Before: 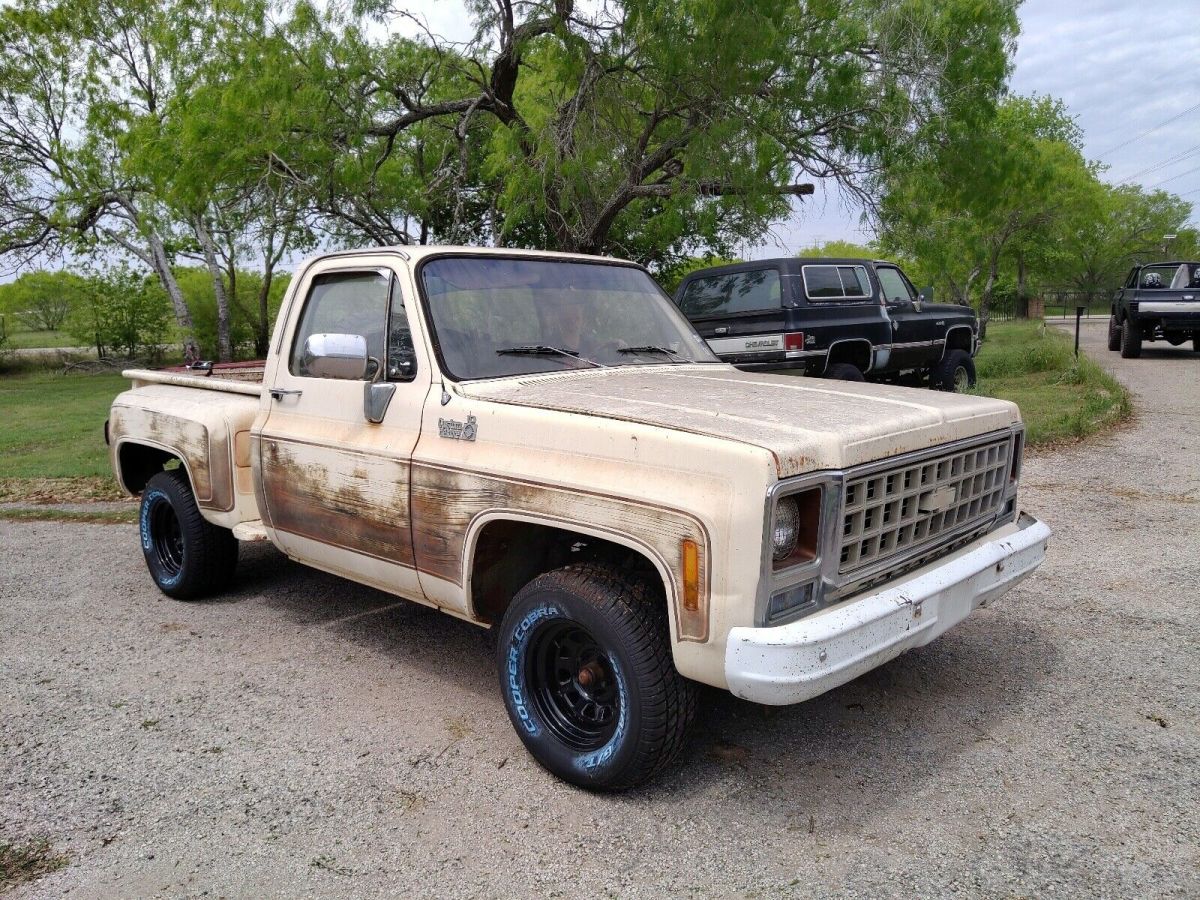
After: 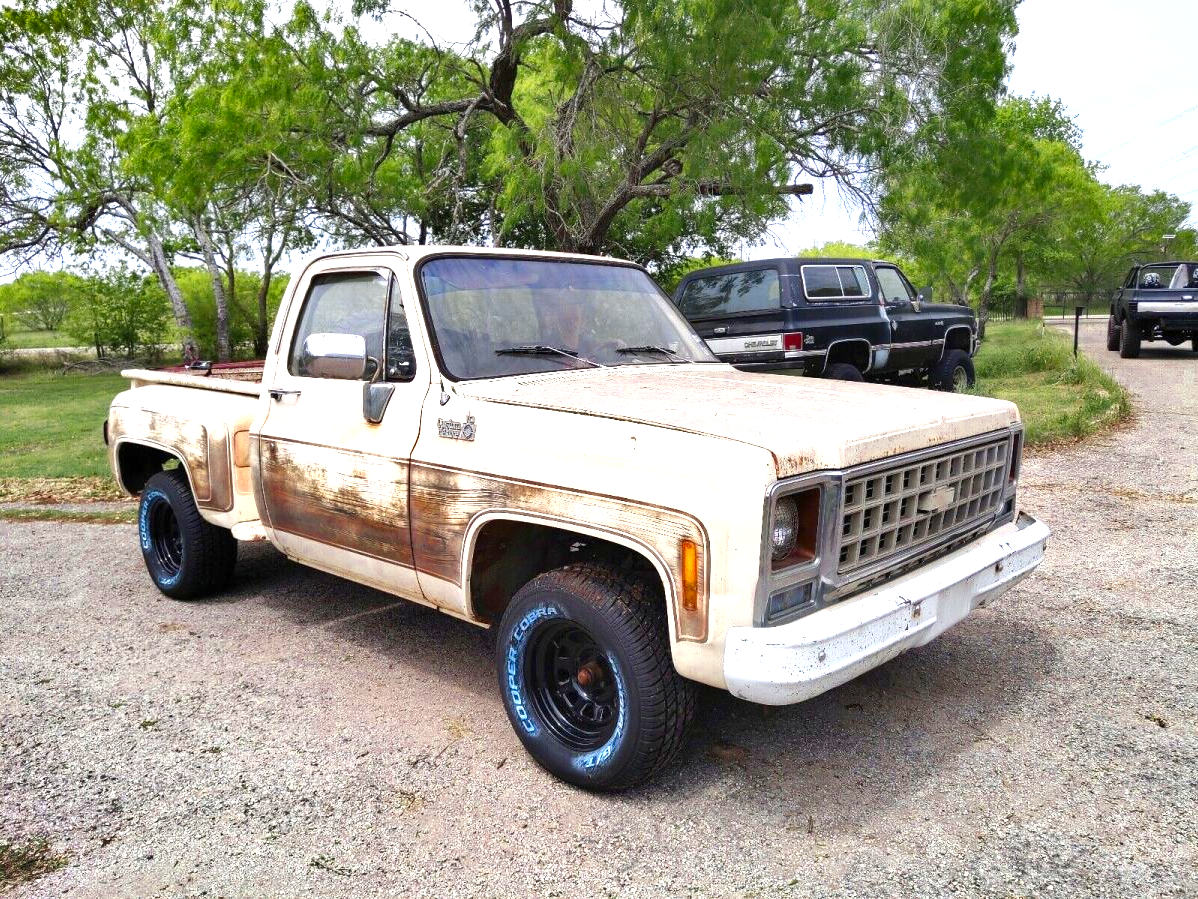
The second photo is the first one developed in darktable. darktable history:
exposure: black level correction 0, exposure 0.898 EV, compensate highlight preservation false
color zones: curves: ch0 [(0.004, 0.305) (0.261, 0.623) (0.389, 0.399) (0.708, 0.571) (0.947, 0.34)]; ch1 [(0.025, 0.645) (0.229, 0.584) (0.326, 0.551) (0.484, 0.262) (0.757, 0.643)]
shadows and highlights: shadows 52.58, soften with gaussian
crop and rotate: left 0.112%, bottom 0.01%
